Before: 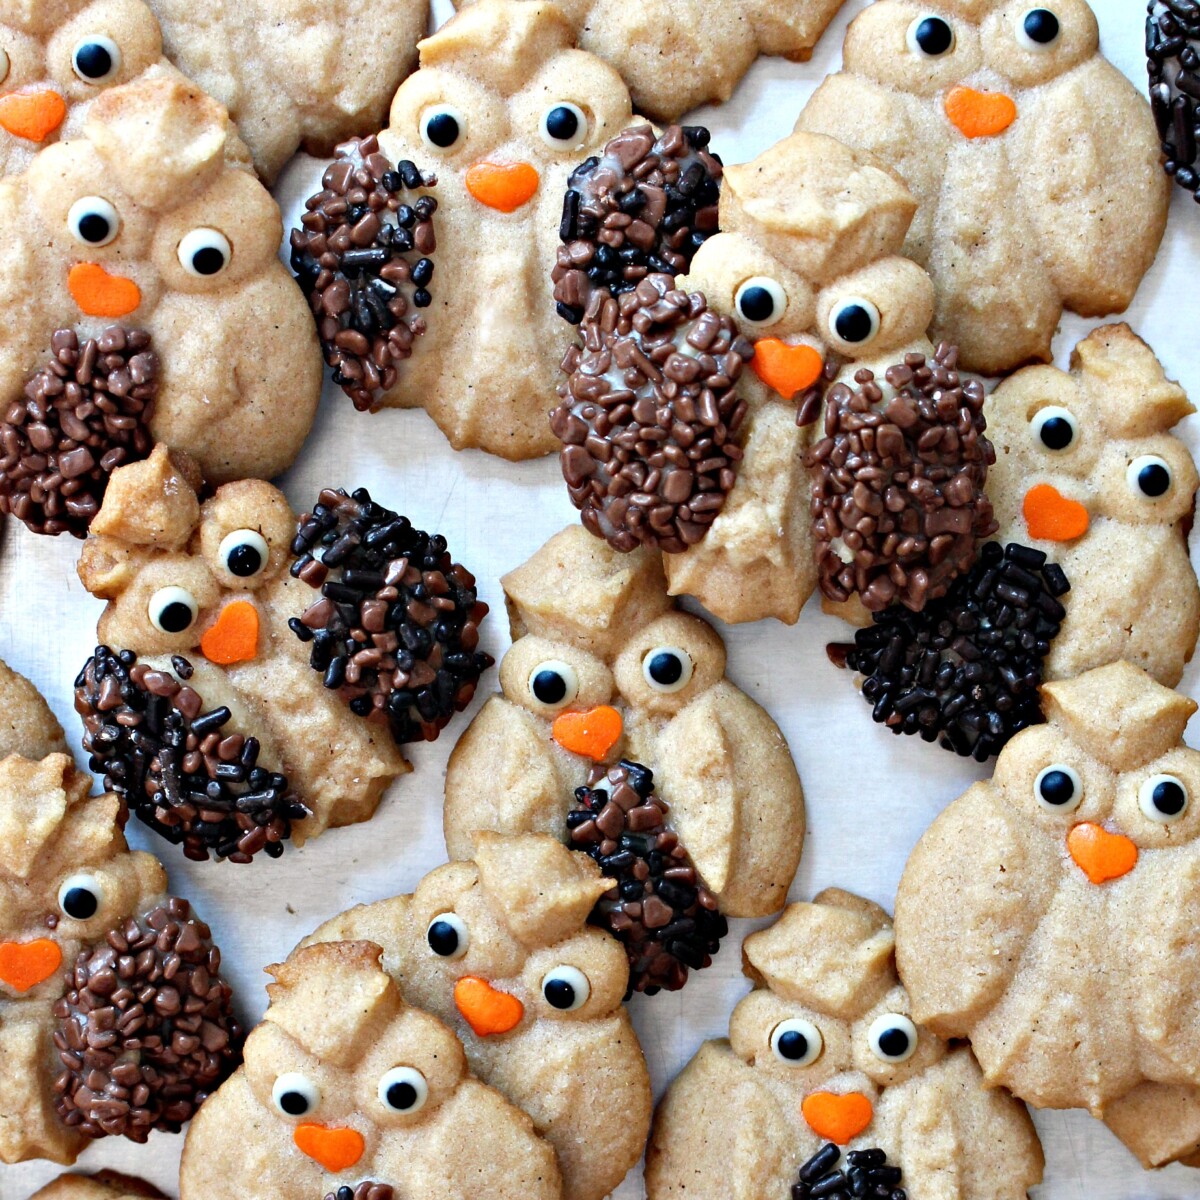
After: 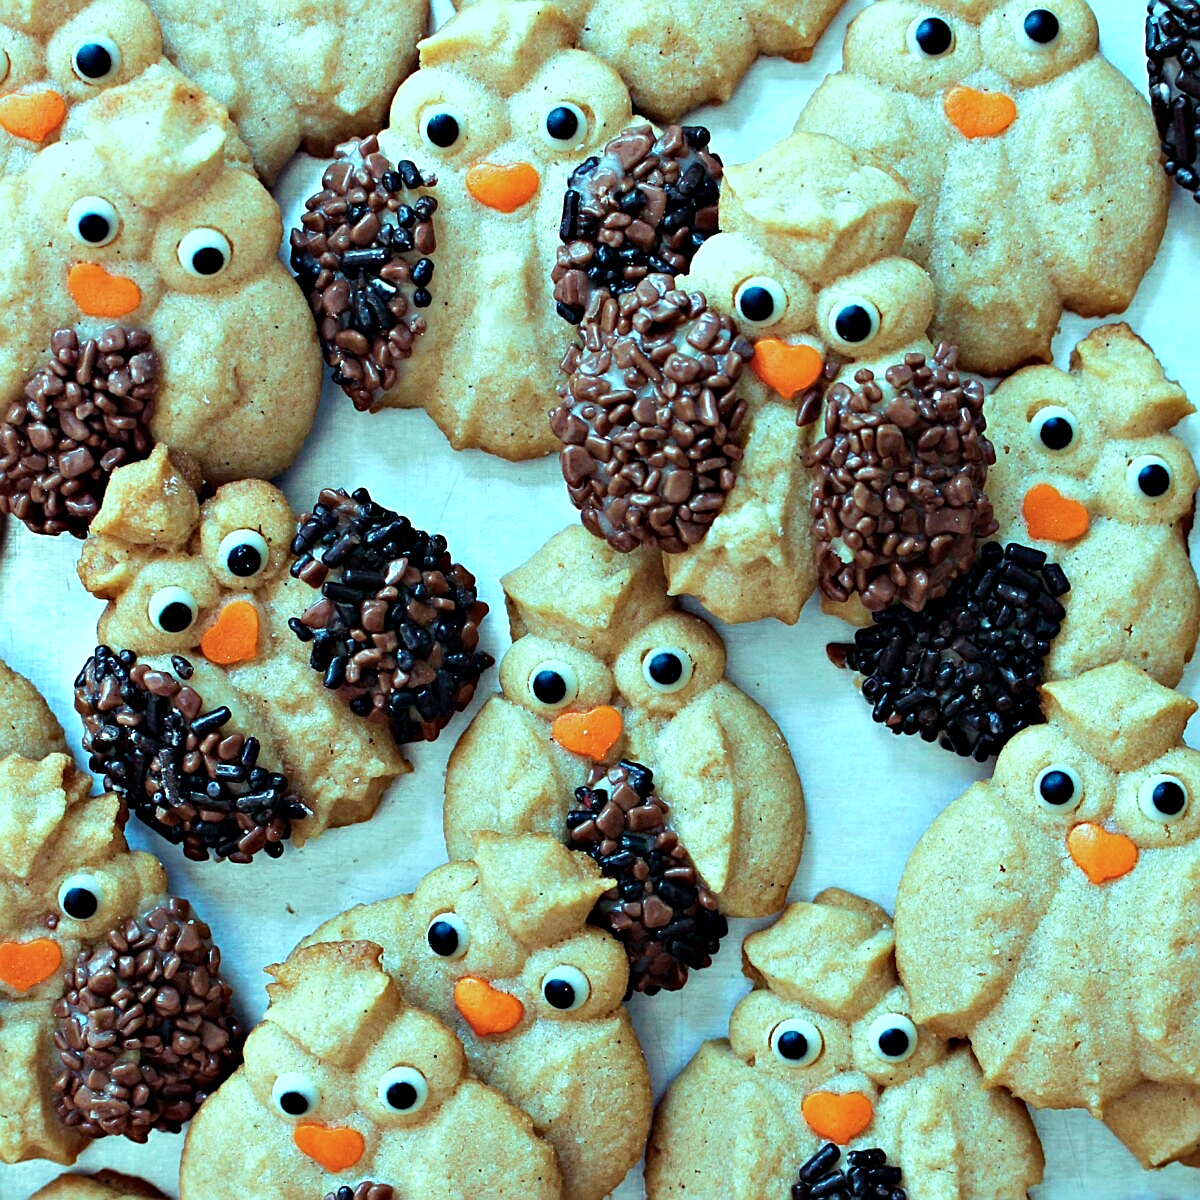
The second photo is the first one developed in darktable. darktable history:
sharpen: on, module defaults
color balance rgb: shadows lift › chroma 7.23%, shadows lift › hue 246.48°, highlights gain › chroma 5.38%, highlights gain › hue 196.93°, white fulcrum 1 EV
velvia: on, module defaults
